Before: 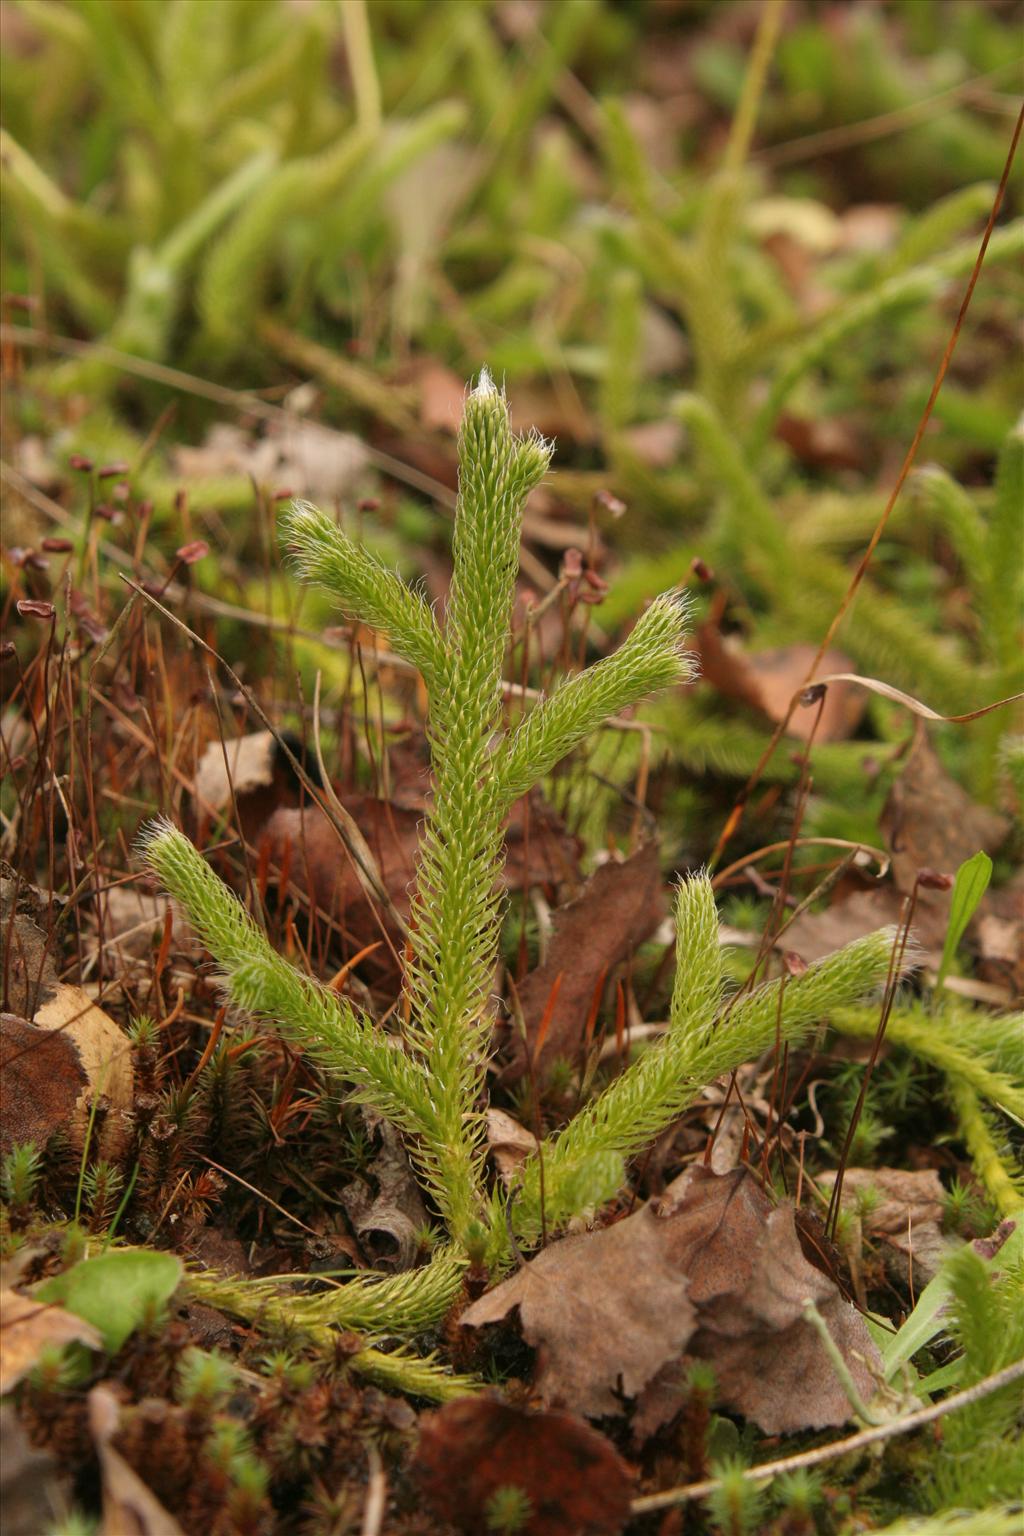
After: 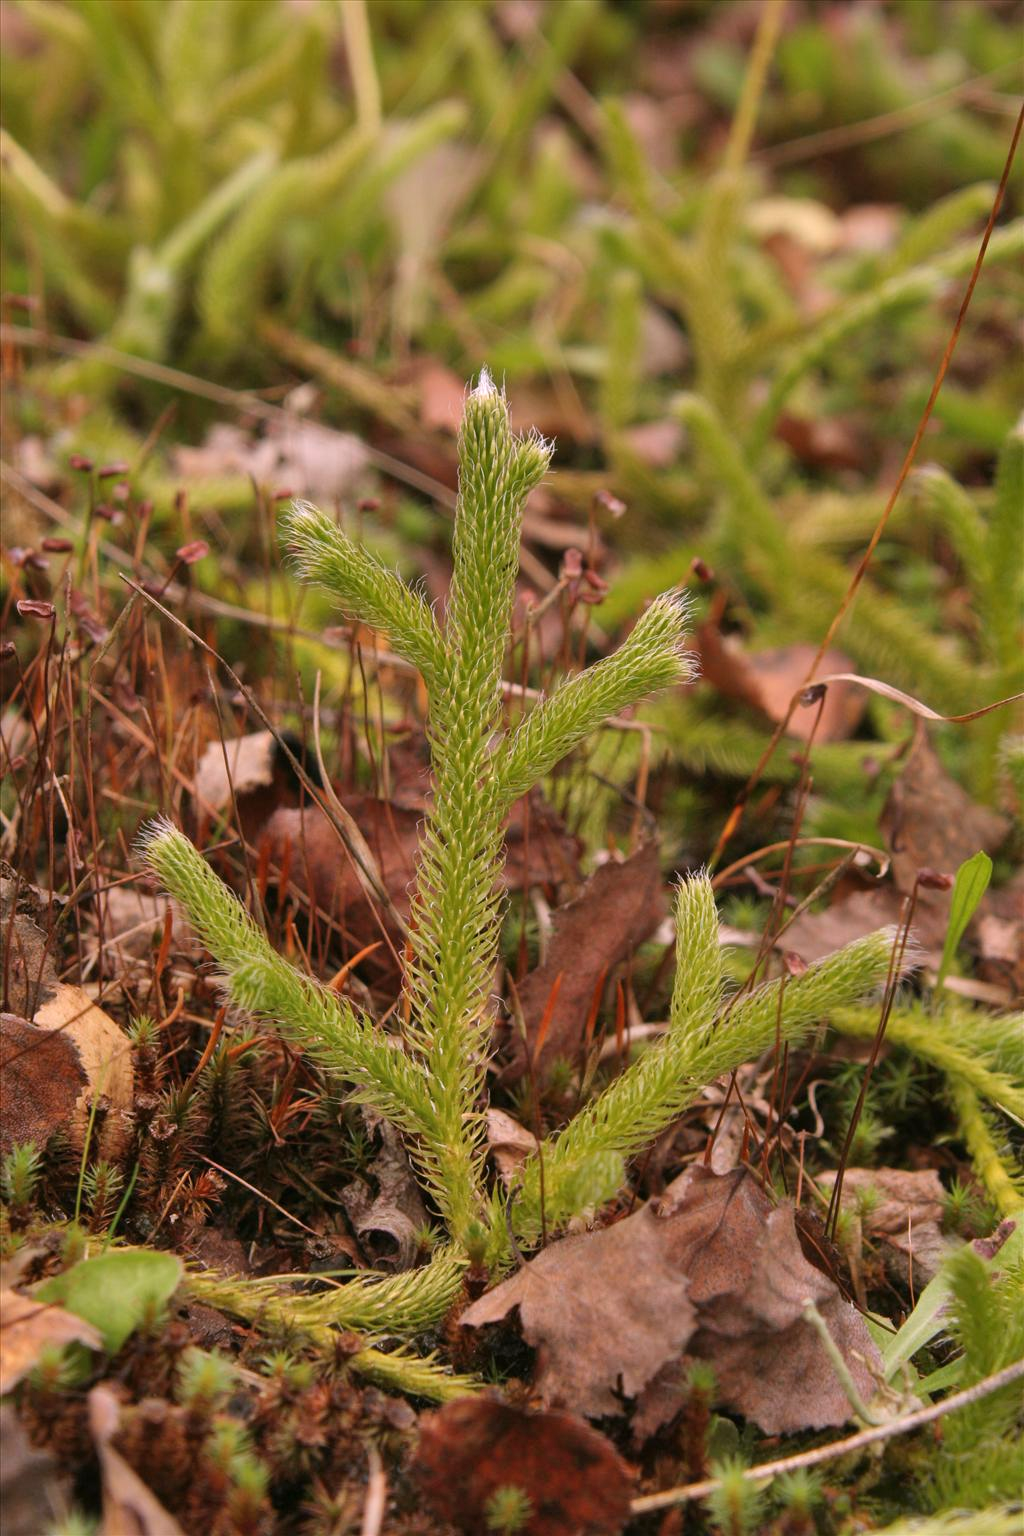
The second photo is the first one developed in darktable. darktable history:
white balance: red 1.066, blue 1.119
shadows and highlights: soften with gaussian
